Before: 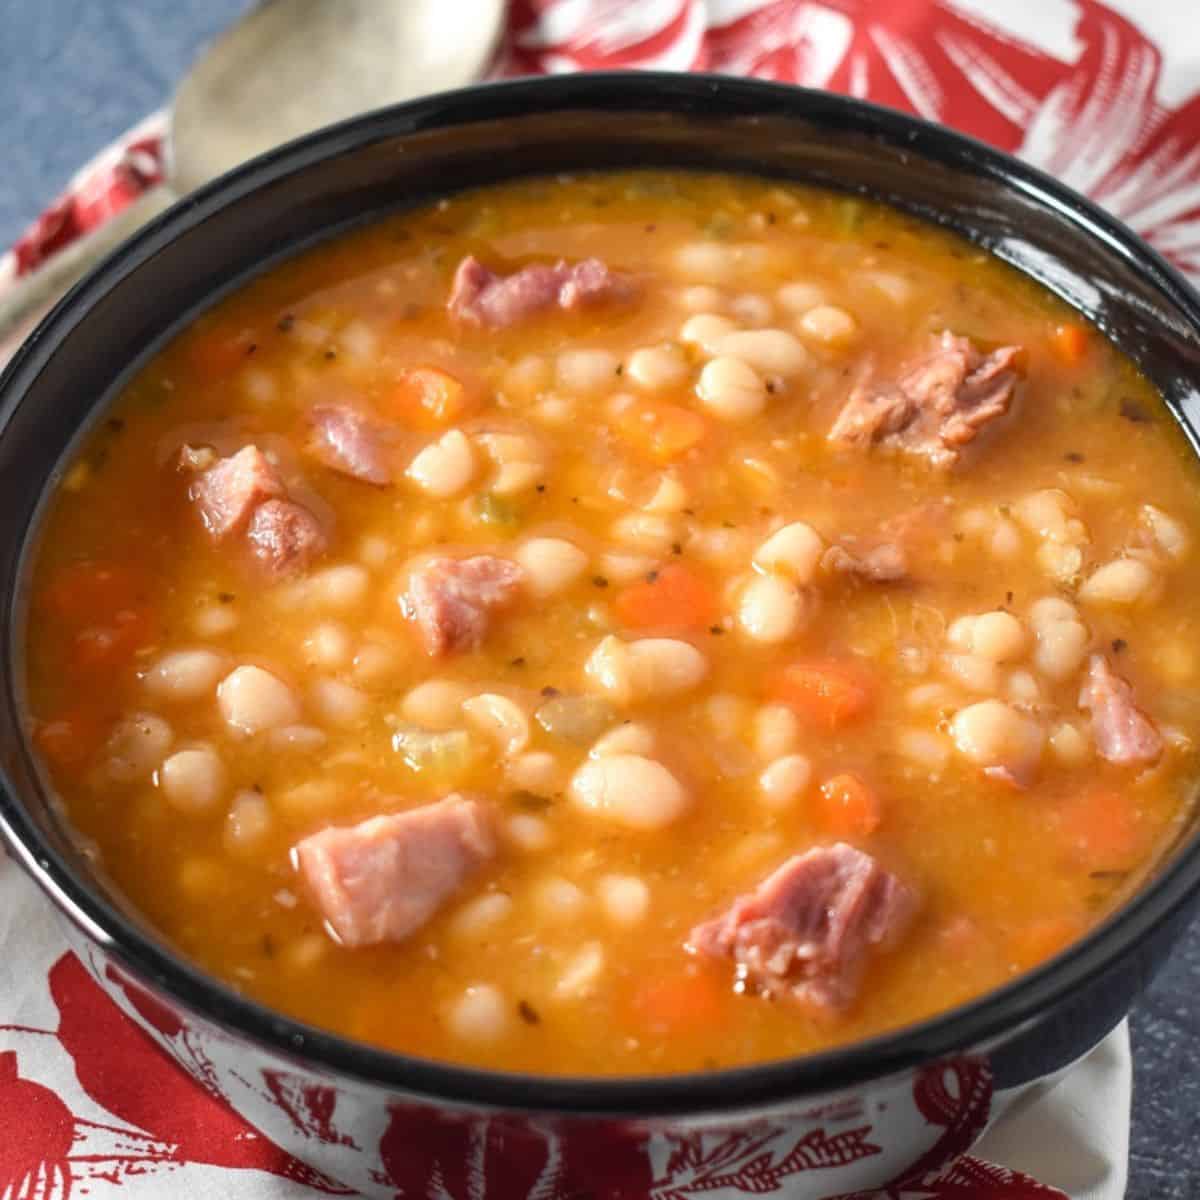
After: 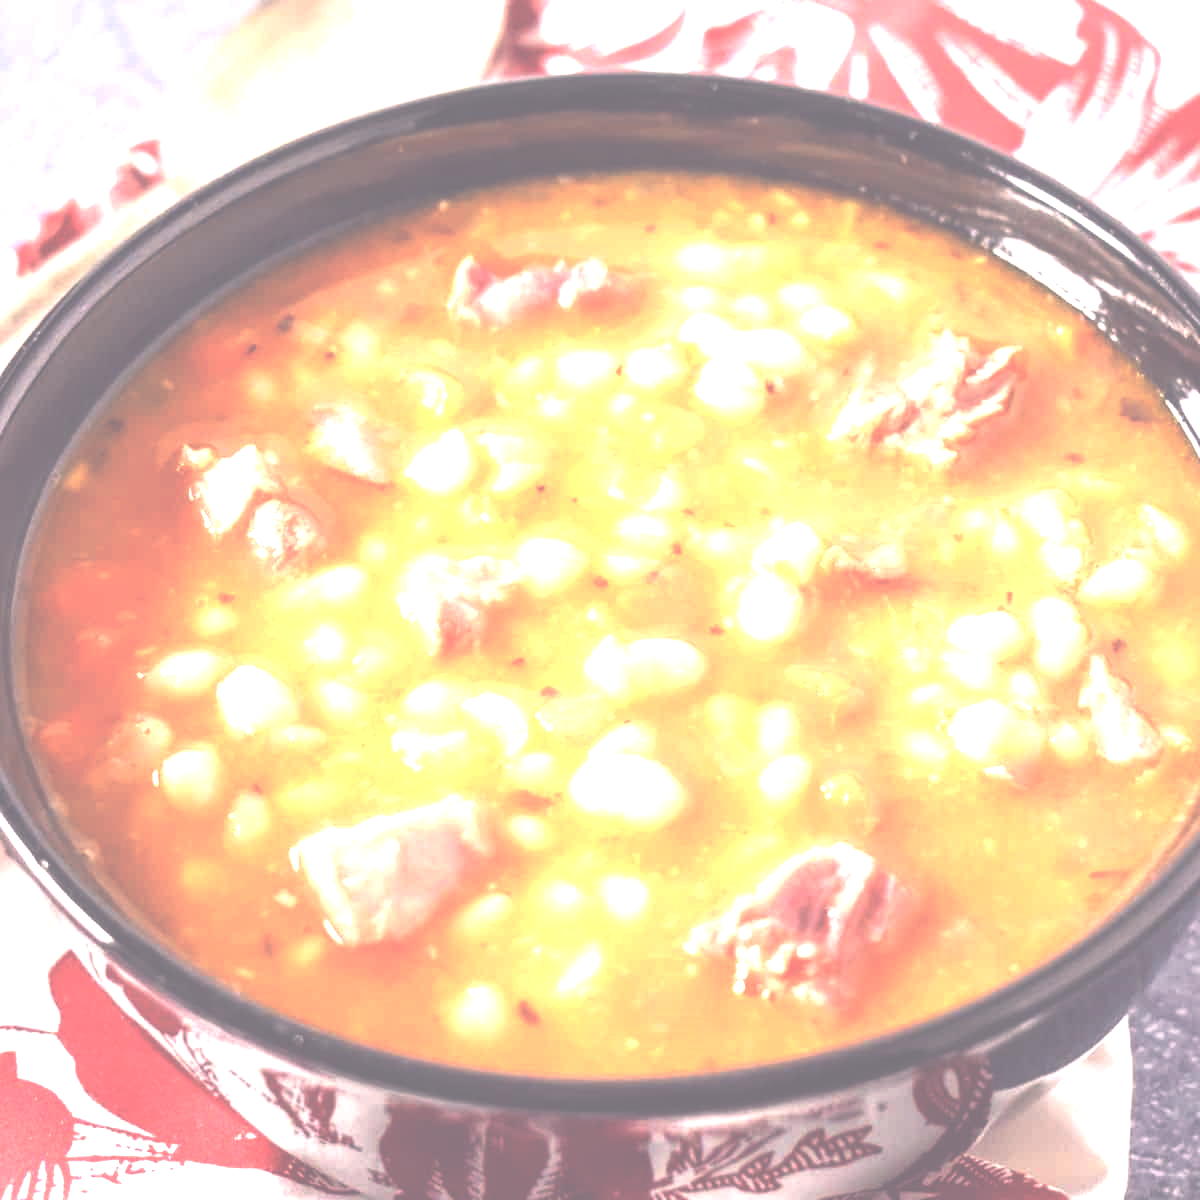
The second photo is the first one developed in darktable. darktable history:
exposure: black level correction -0.071, exposure 0.5 EV, compensate highlight preservation false
levels: levels [0.012, 0.367, 0.697]
color correction: highlights a* 14.46, highlights b* 5.85, shadows a* -5.53, shadows b* -15.24, saturation 0.85
